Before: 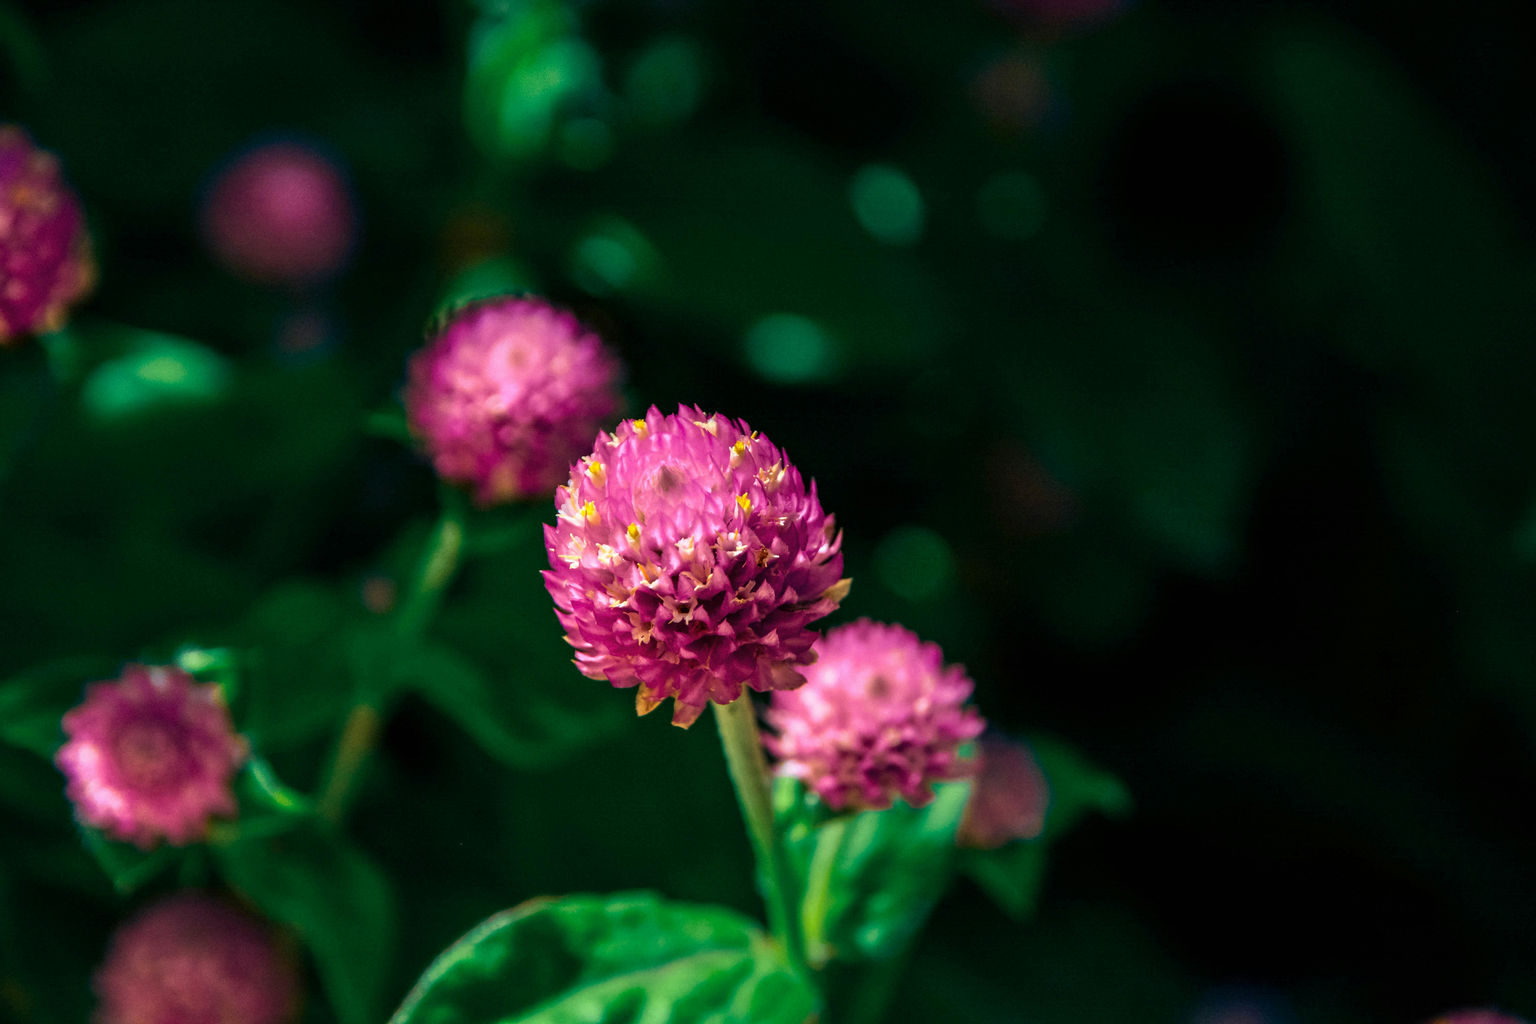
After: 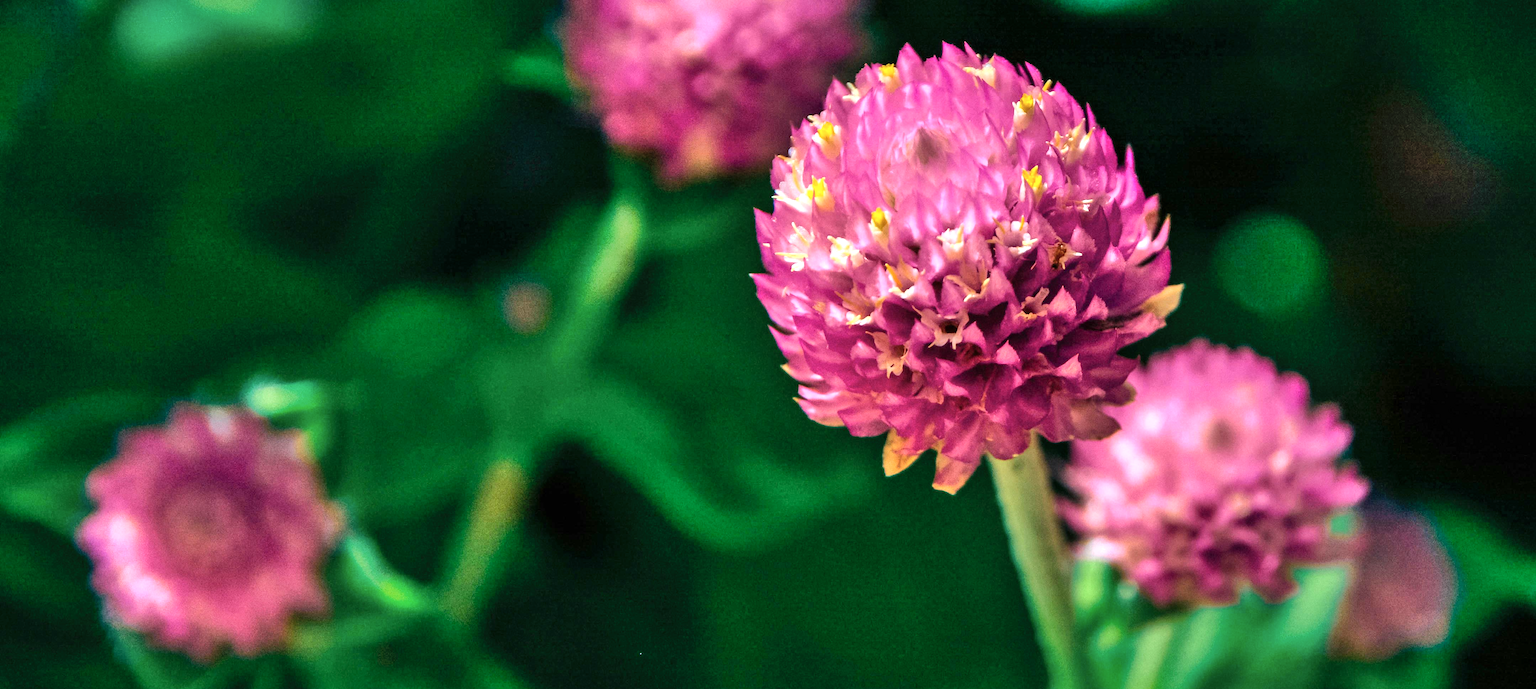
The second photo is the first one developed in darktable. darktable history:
shadows and highlights: radius 110.86, shadows 51.09, white point adjustment 9.16, highlights -4.17, highlights color adjustment 32.2%, soften with gaussian
crop: top 36.498%, right 27.964%, bottom 14.995%
